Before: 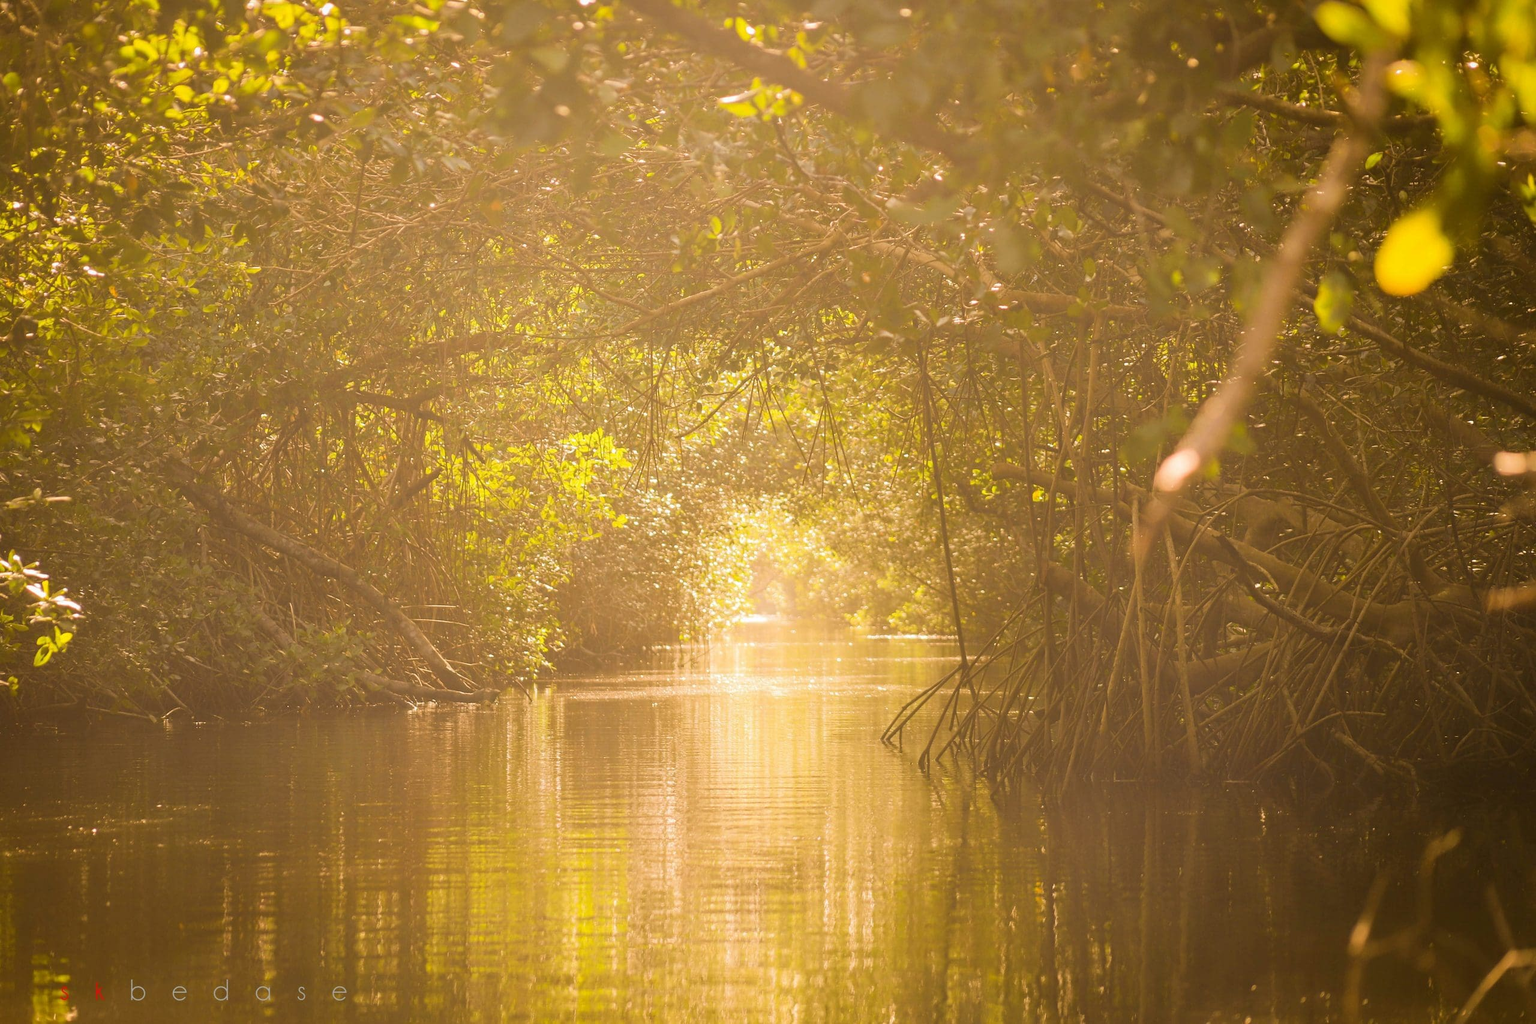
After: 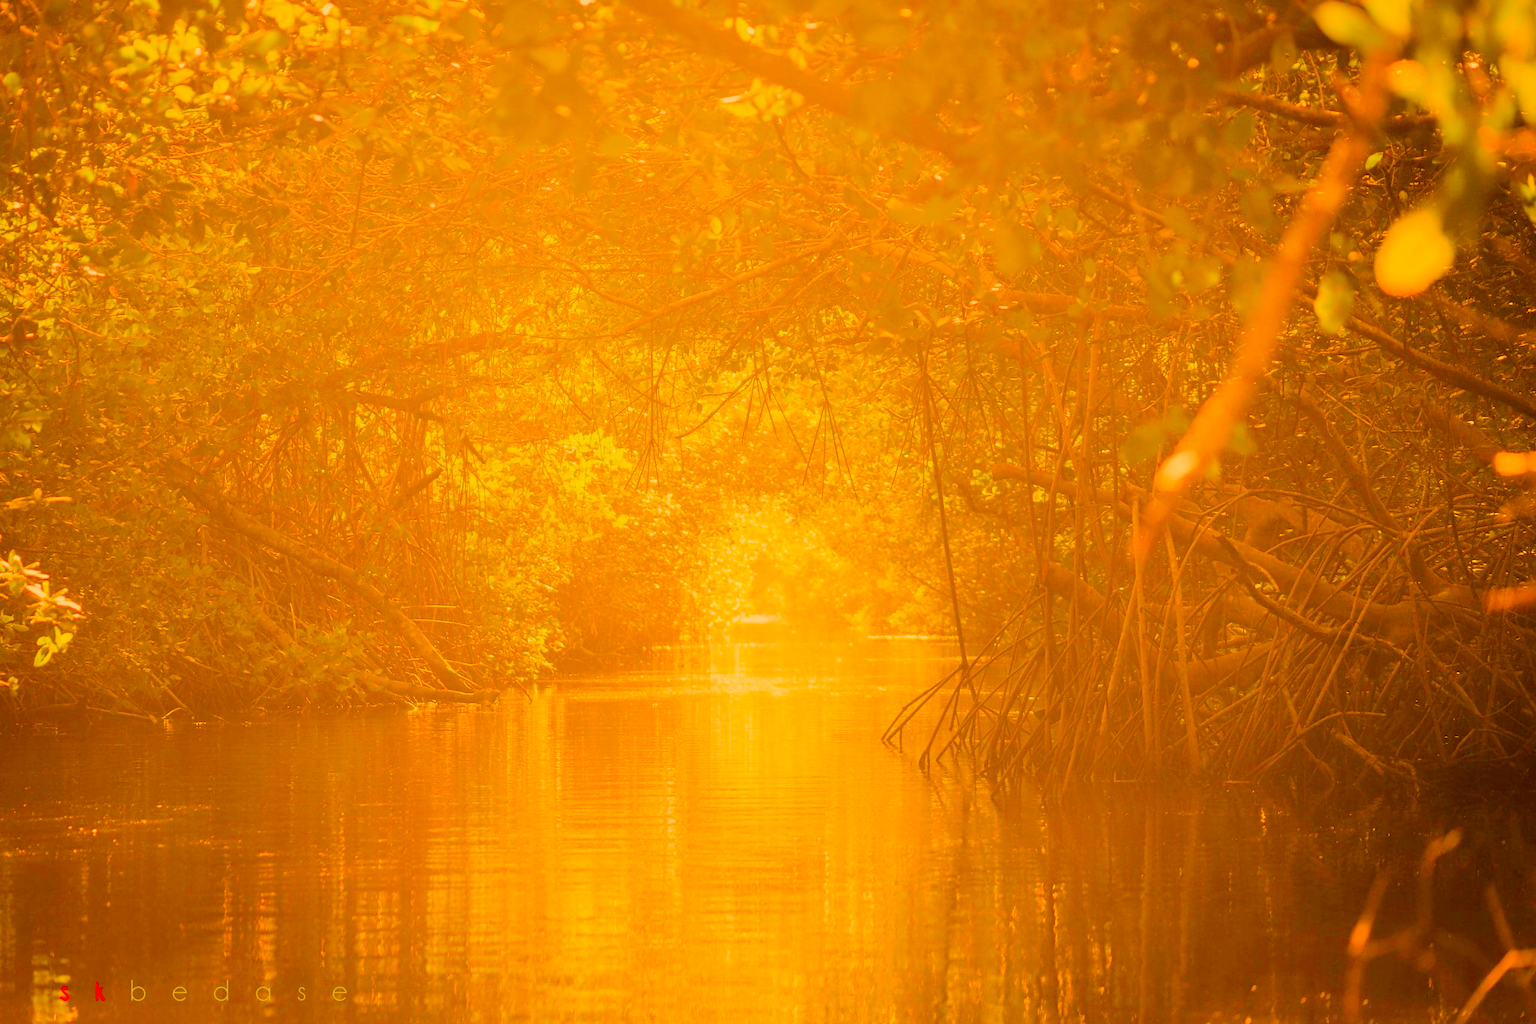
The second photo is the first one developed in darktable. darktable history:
filmic rgb: black relative exposure -6.2 EV, white relative exposure 6.97 EV, hardness 2.27
color correction: highlights a* 10.52, highlights b* 30.38, shadows a* 2.79, shadows b* 18.13, saturation 1.74
exposure: exposure 0.831 EV, compensate highlight preservation false
